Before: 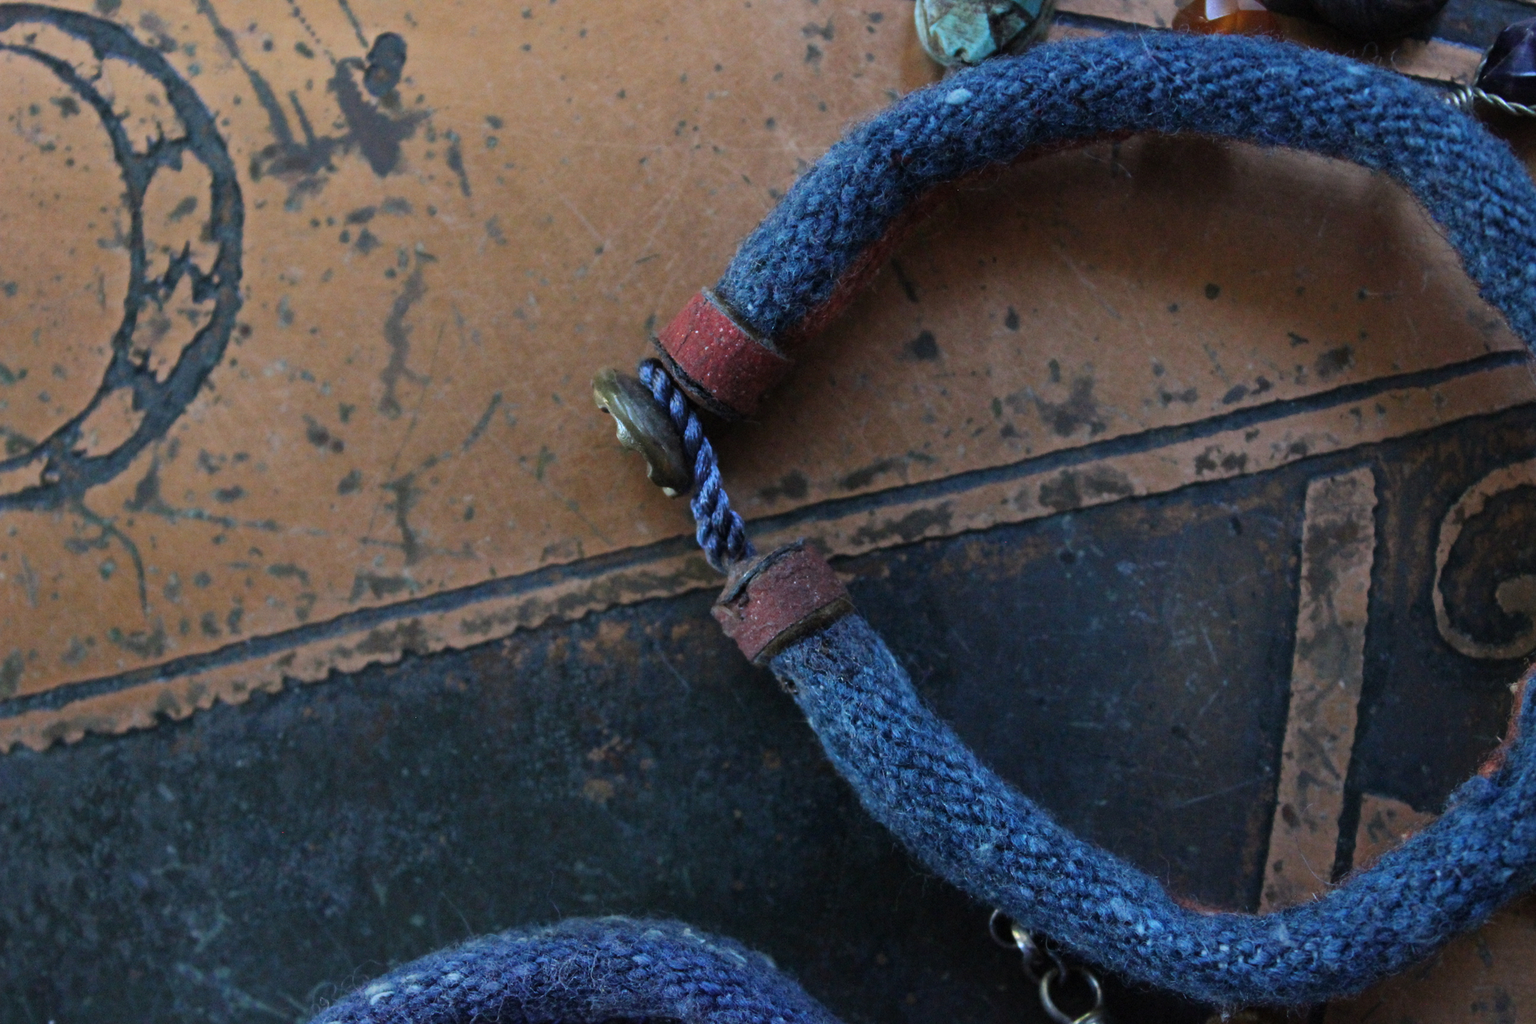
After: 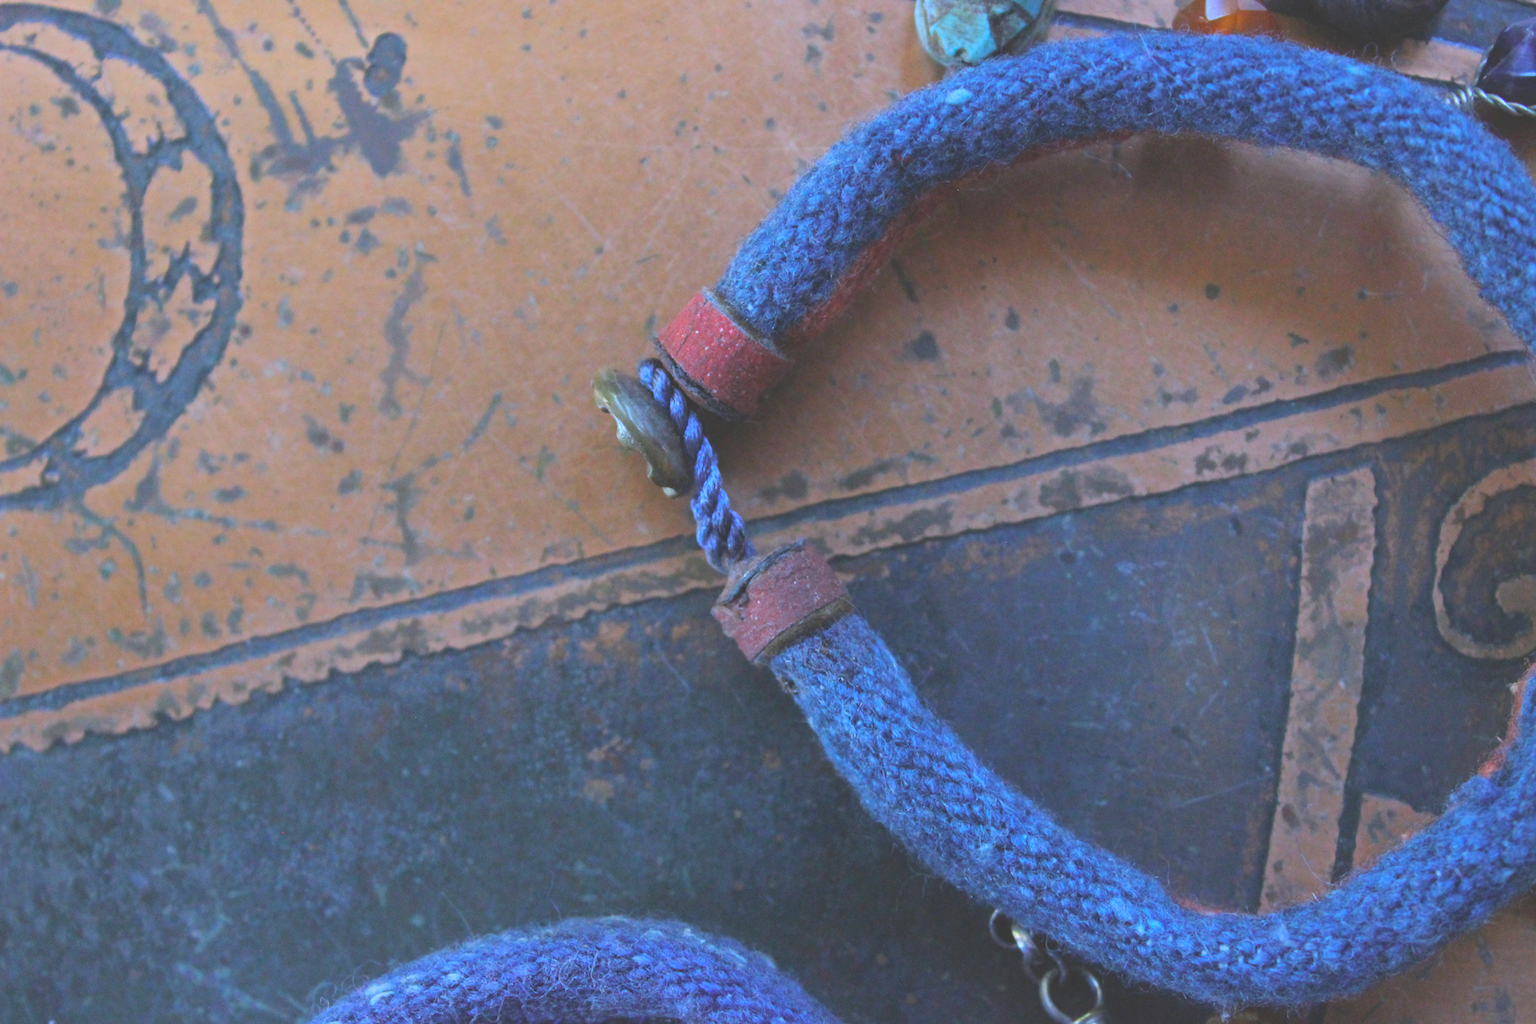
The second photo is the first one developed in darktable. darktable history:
contrast brightness saturation: contrast -0.1, brightness 0.05, saturation 0.08
white balance: red 0.967, blue 1.119, emerald 0.756
tone curve: curves: ch0 [(0, 0.172) (1, 0.91)], color space Lab, independent channels, preserve colors none
exposure: exposure 0.6 EV, compensate highlight preservation false
